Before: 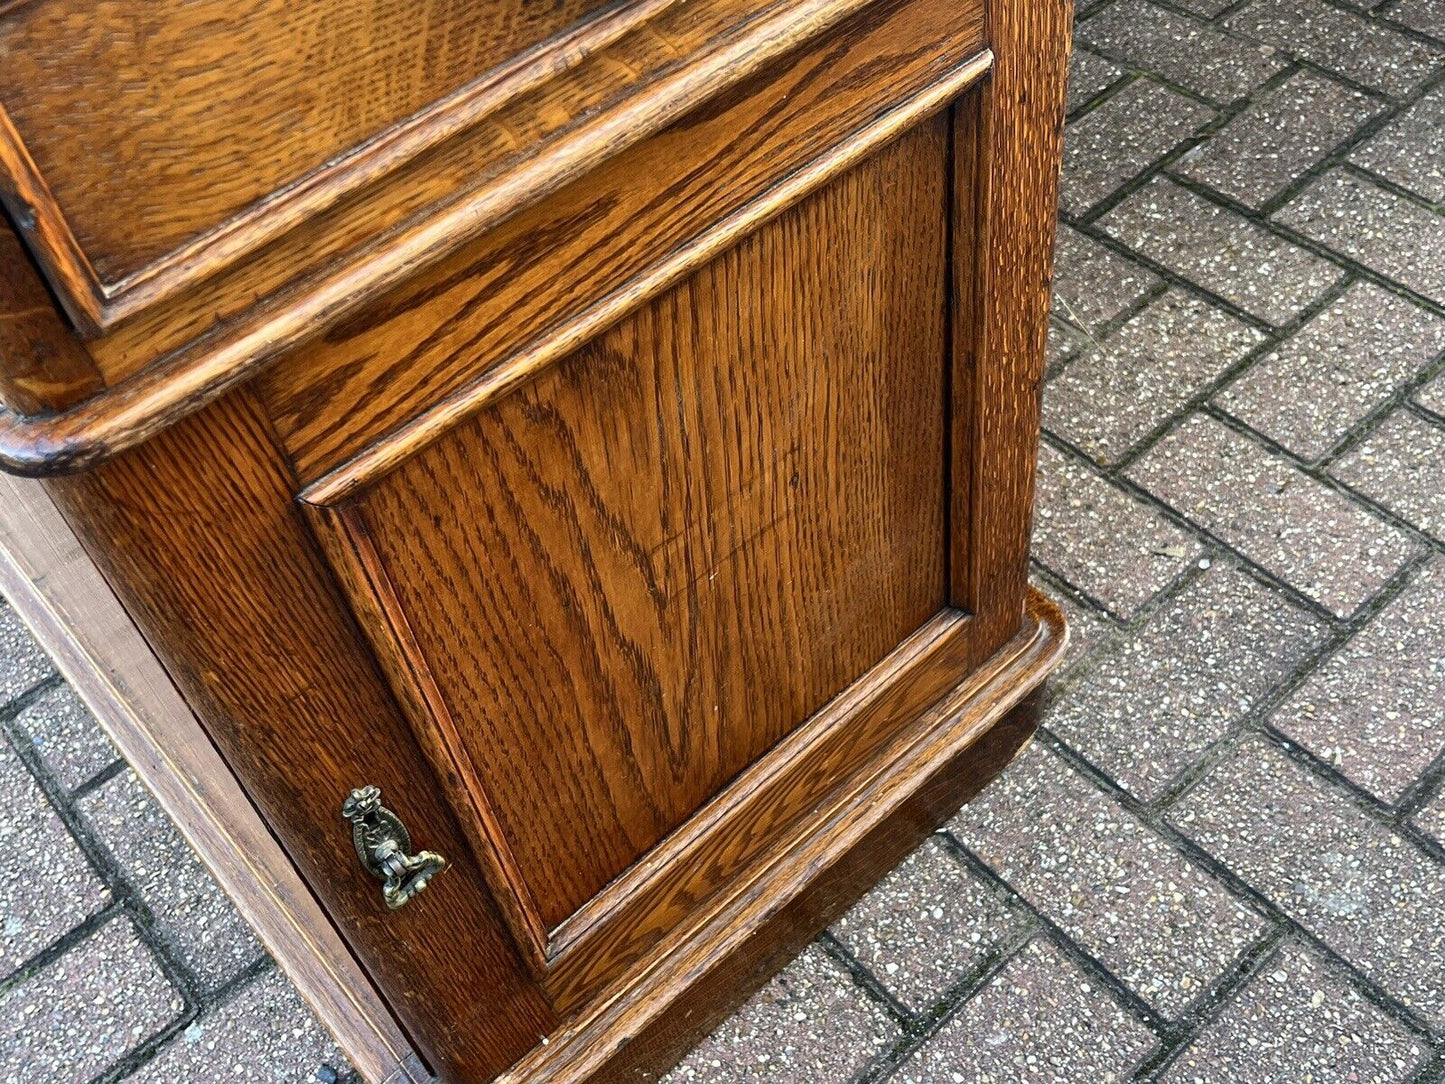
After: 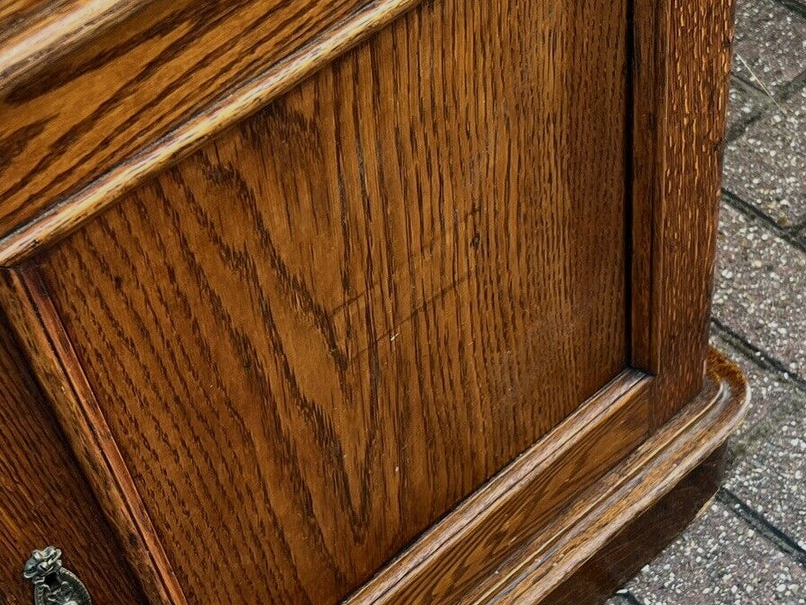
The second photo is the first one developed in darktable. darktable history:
crop and rotate: left 22.13%, top 22.054%, right 22.026%, bottom 22.102%
exposure: exposure -0.462 EV, compensate highlight preservation false
